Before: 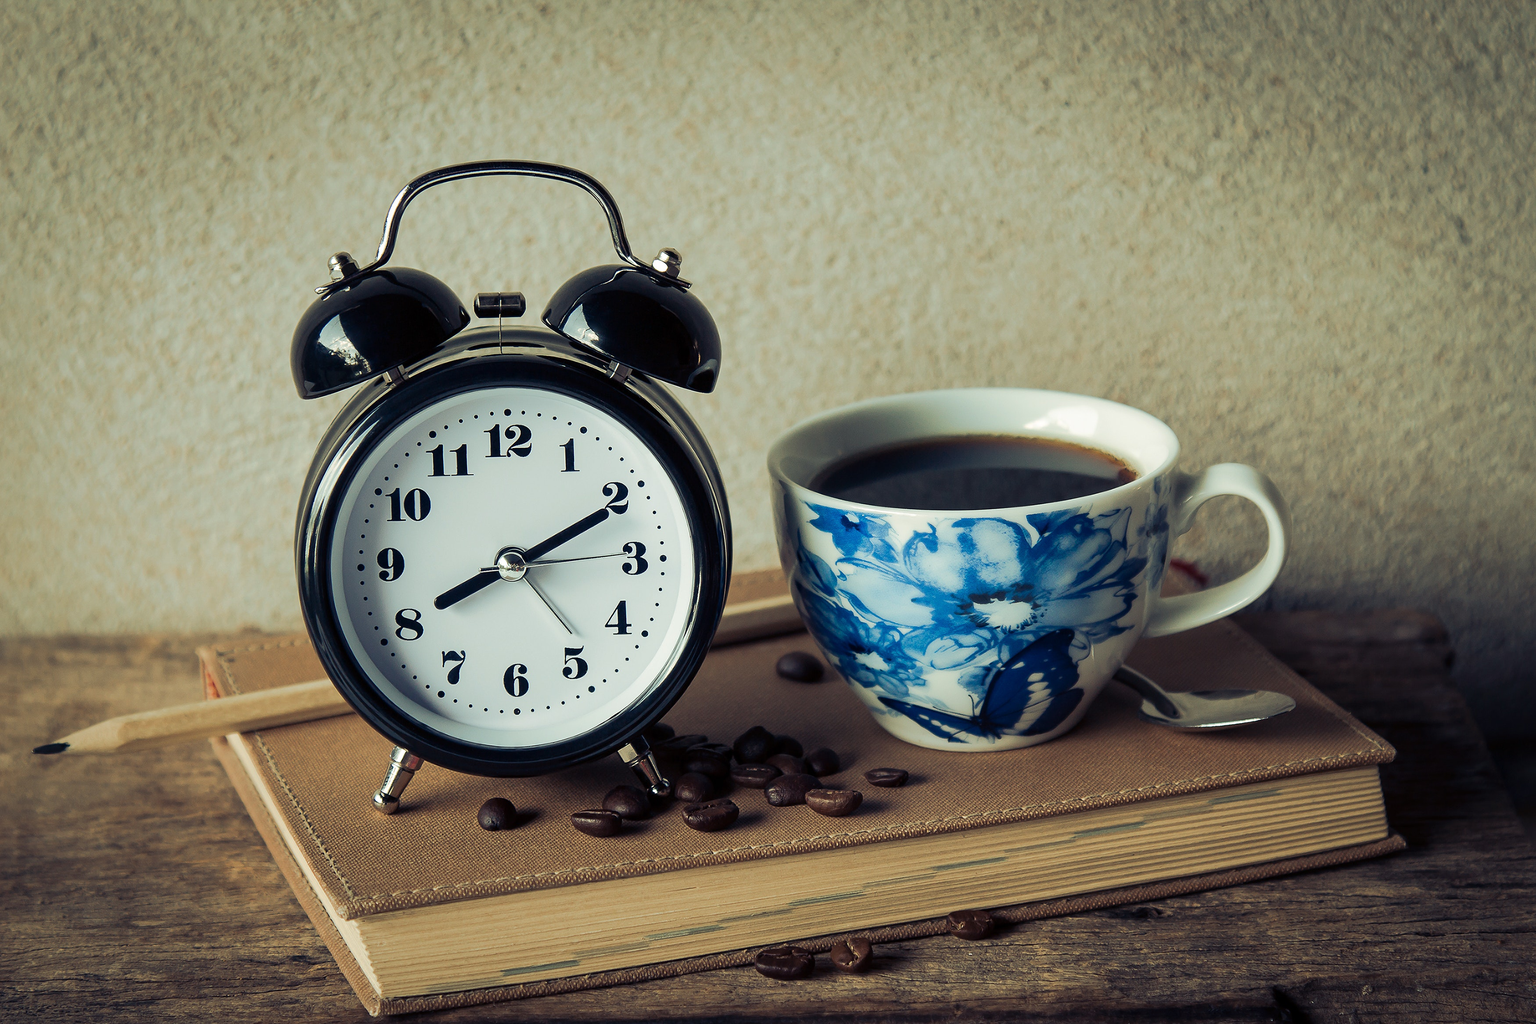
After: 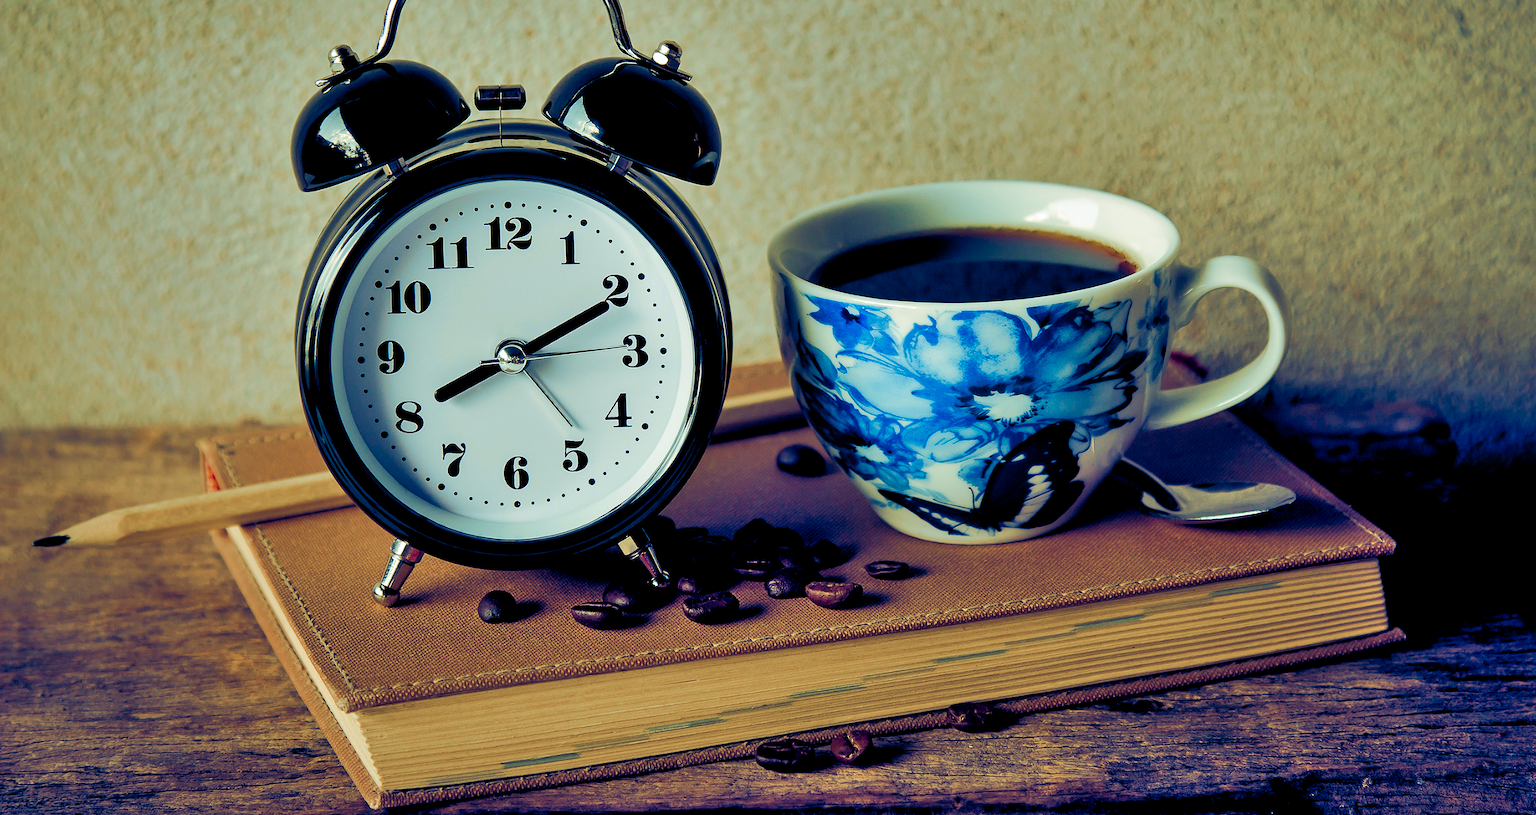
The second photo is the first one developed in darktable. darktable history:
crop and rotate: top 20.302%
exposure: black level correction 0.009, exposure -0.619 EV, compensate highlight preservation false
color balance rgb: global offset › chroma 0.157%, global offset › hue 253.85°, linear chroma grading › global chroma -15.224%, perceptual saturation grading › global saturation 20%, perceptual saturation grading › highlights -24.726%, perceptual saturation grading › shadows 24.96%, global vibrance 15.038%
color correction: highlights b* 0.027, saturation 1.36
shadows and highlights: soften with gaussian
levels: mode automatic, levels [0, 0.492, 0.984]
velvia: on, module defaults
